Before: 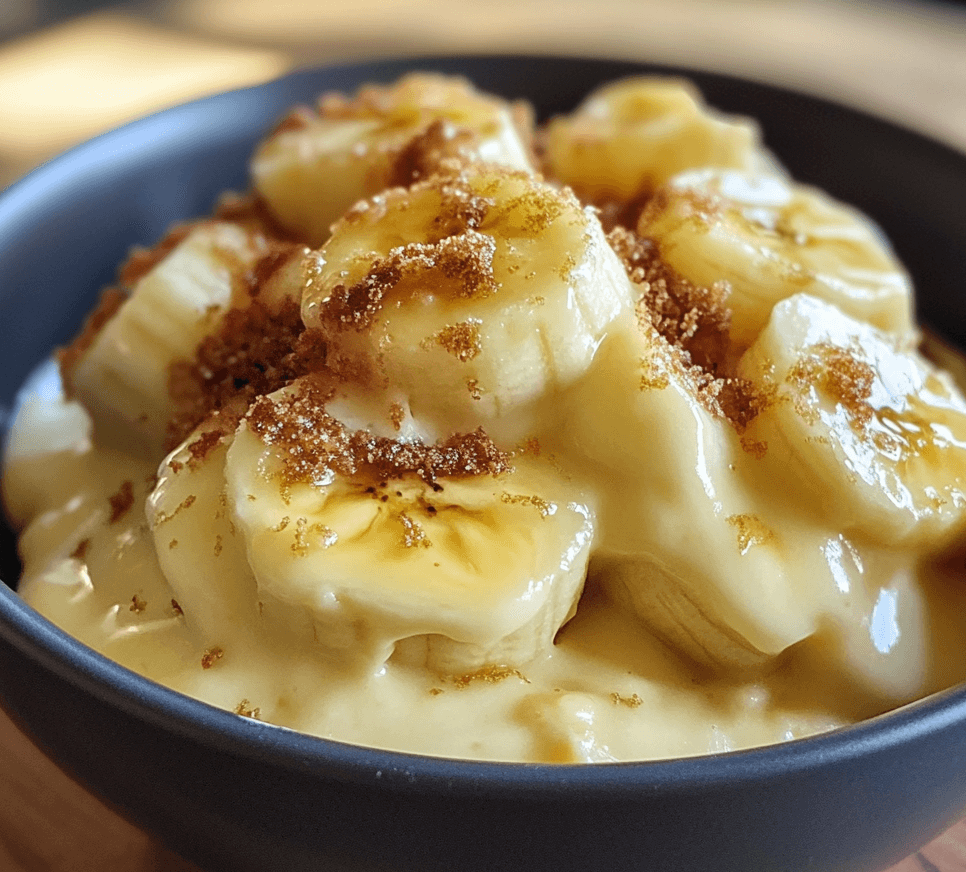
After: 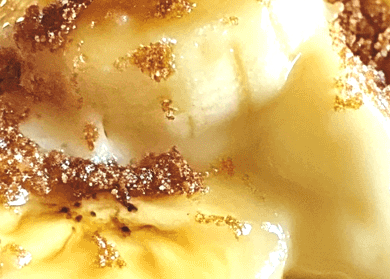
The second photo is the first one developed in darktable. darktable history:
exposure: black level correction -0.005, exposure 0.622 EV, compensate highlight preservation false
crop: left 31.751%, top 32.172%, right 27.8%, bottom 35.83%
